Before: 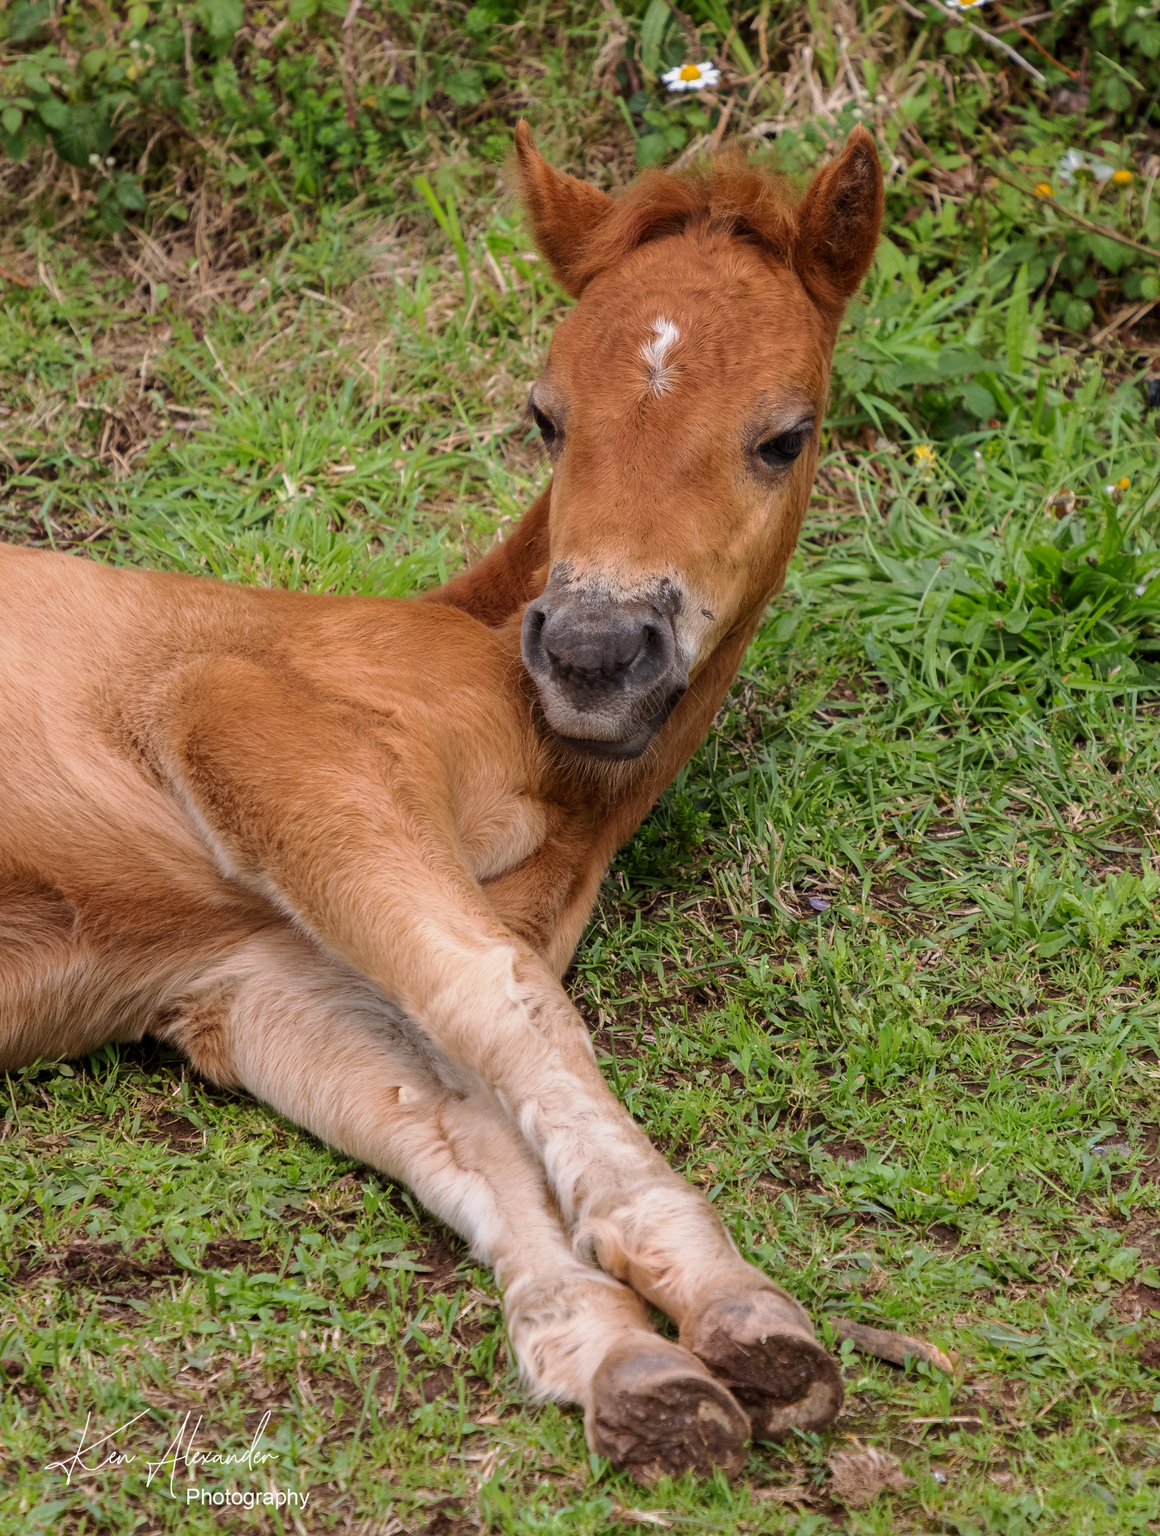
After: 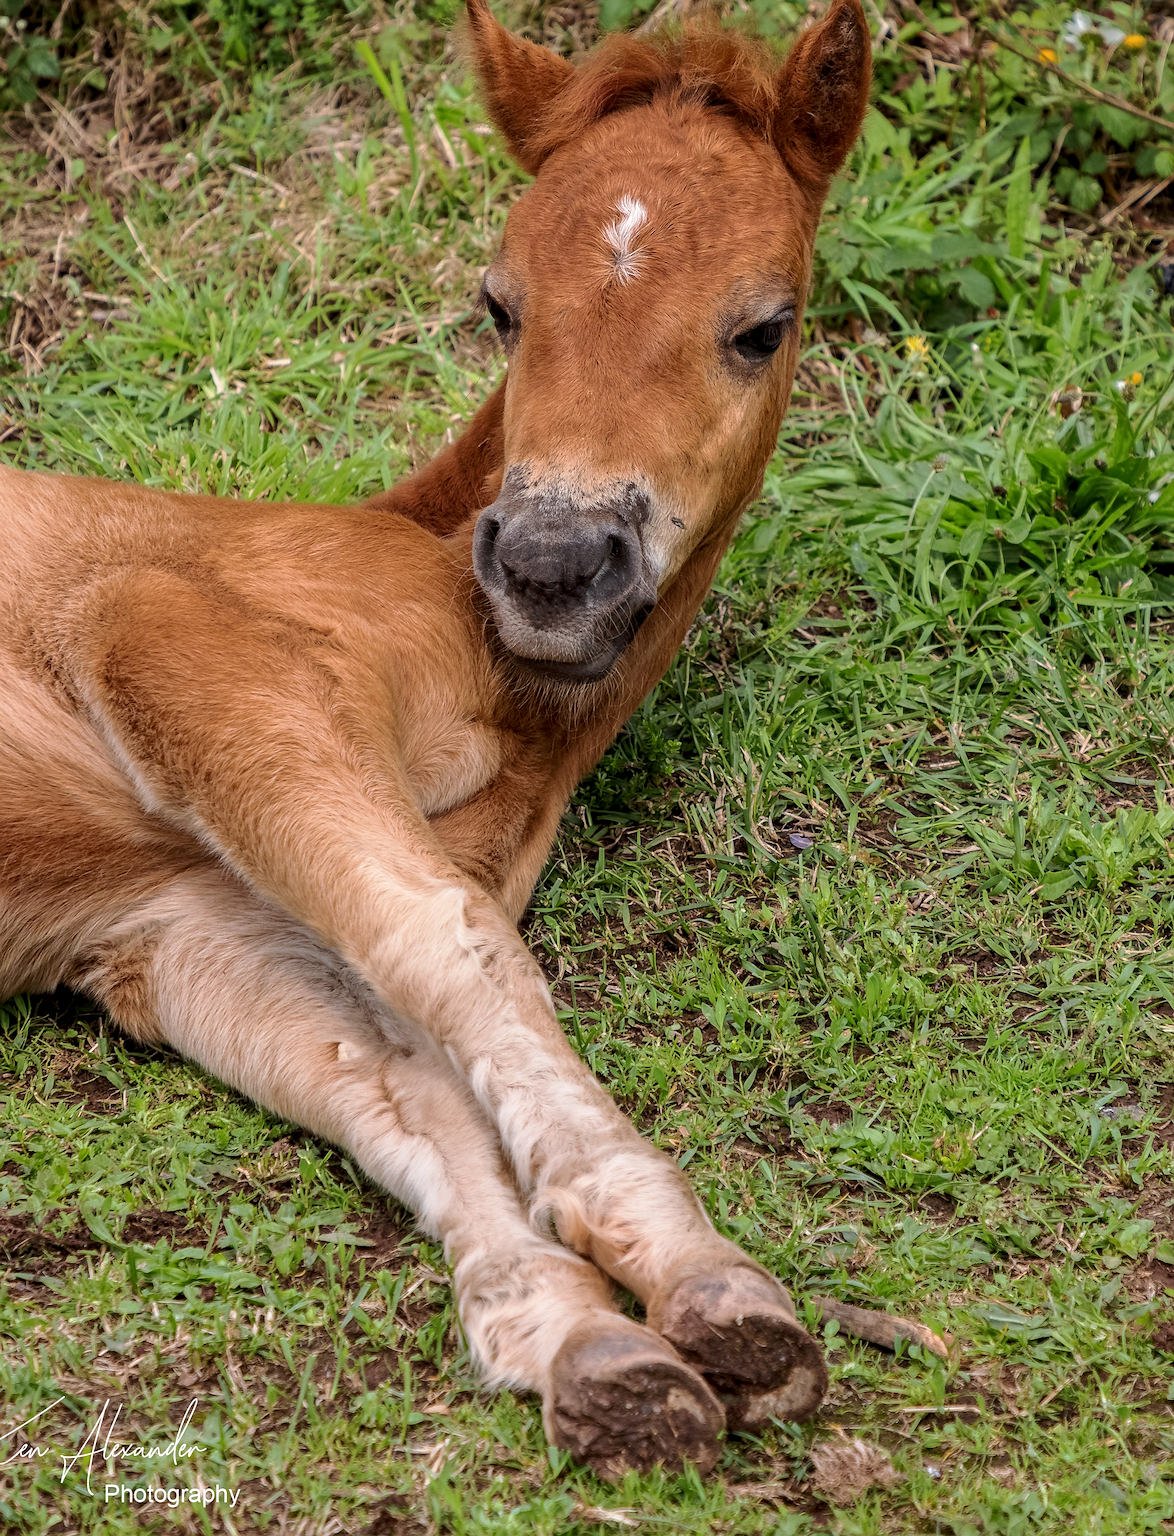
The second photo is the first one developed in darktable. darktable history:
local contrast: on, module defaults
sharpen: on, module defaults
exposure: exposure -0.012 EV, compensate exposure bias true, compensate highlight preservation false
crop and rotate: left 7.912%, top 9.095%
